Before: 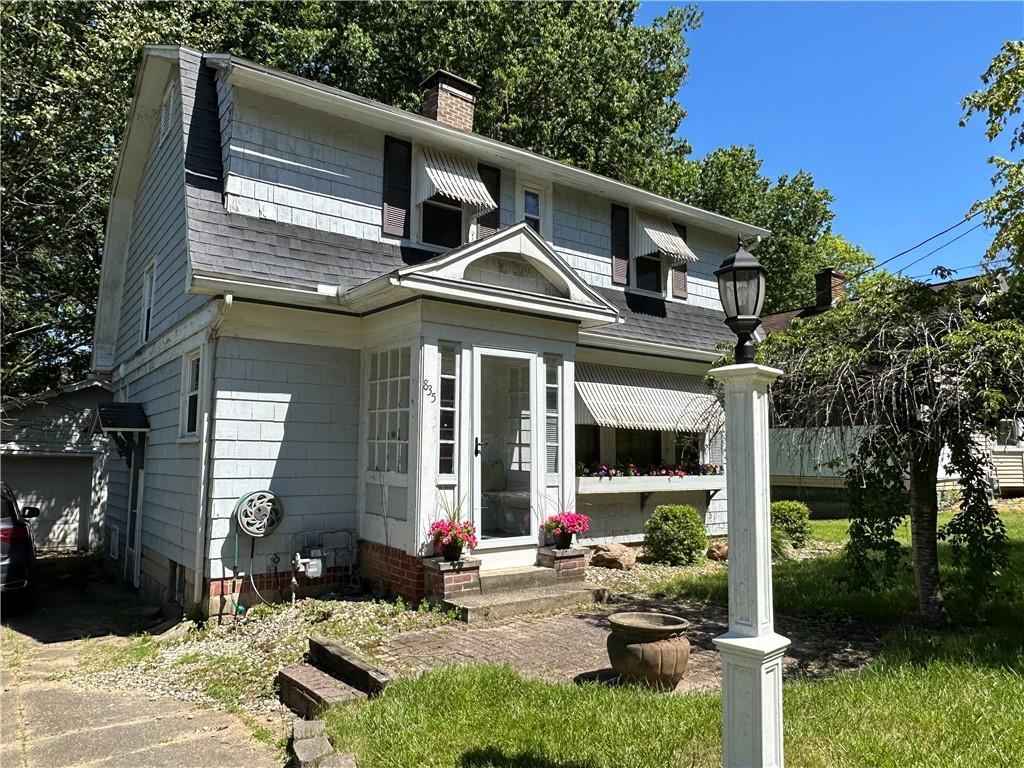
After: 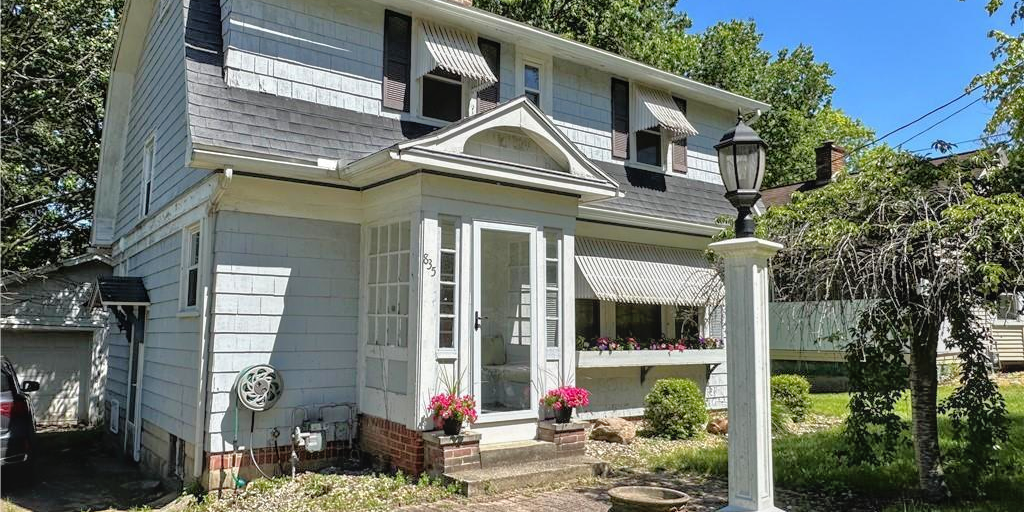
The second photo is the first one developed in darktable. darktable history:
crop: top 16.497%, bottom 16.715%
local contrast: detail 109%
tone equalizer: -7 EV 0.165 EV, -6 EV 0.61 EV, -5 EV 1.19 EV, -4 EV 1.3 EV, -3 EV 1.18 EV, -2 EV 0.6 EV, -1 EV 0.155 EV
